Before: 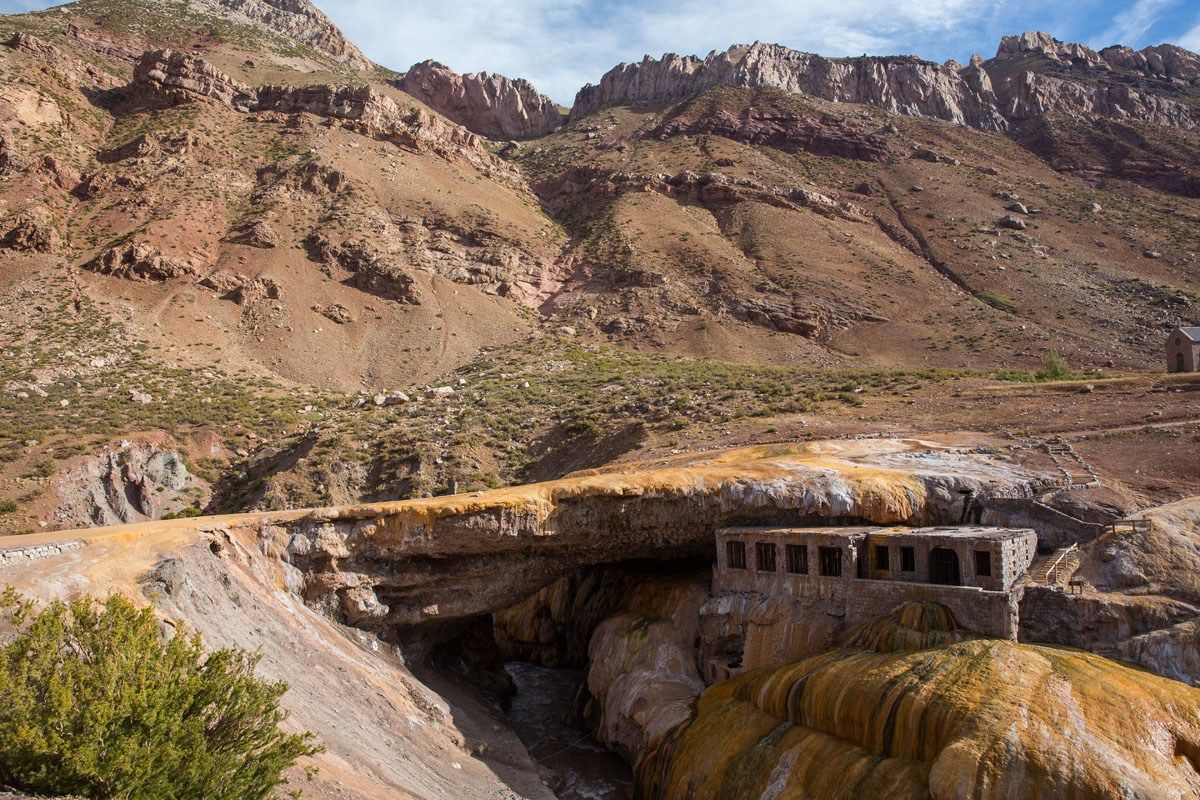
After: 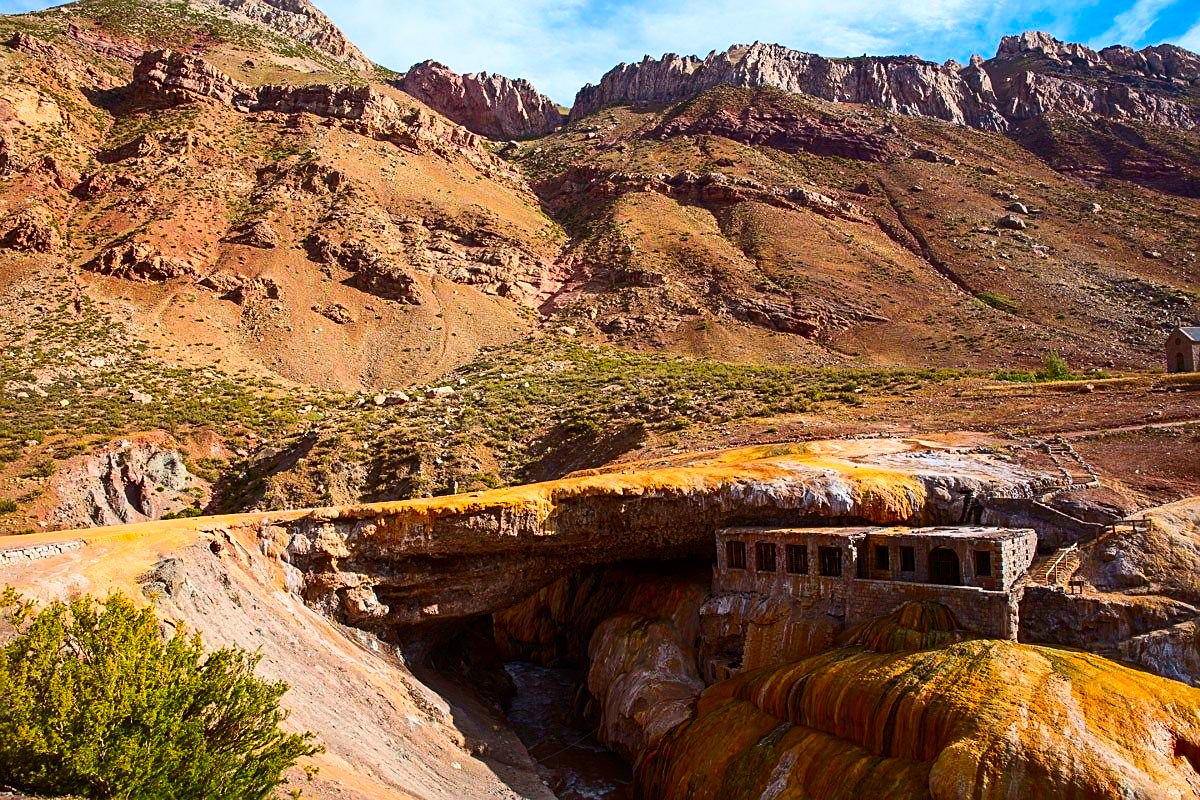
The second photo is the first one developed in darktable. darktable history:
contrast brightness saturation: contrast 0.26, brightness 0.02, saturation 0.87
sharpen: on, module defaults
